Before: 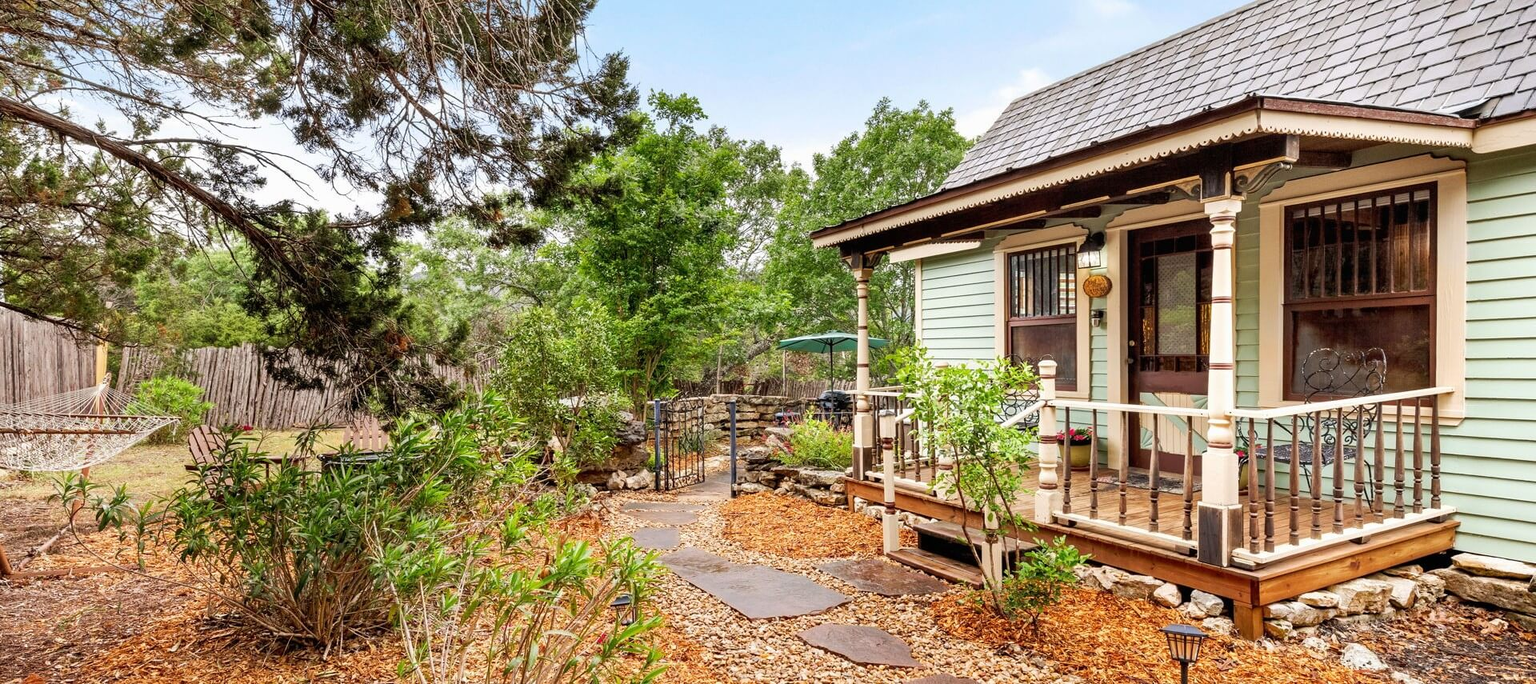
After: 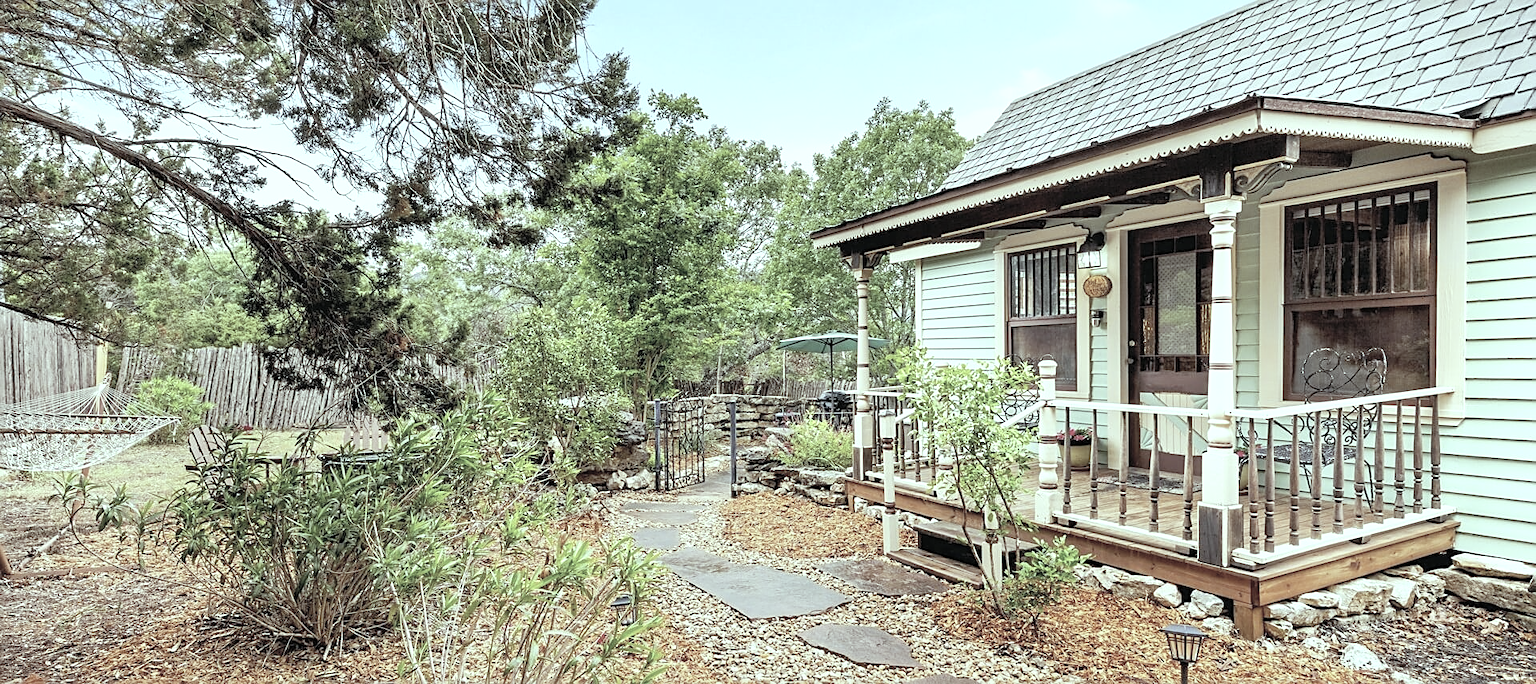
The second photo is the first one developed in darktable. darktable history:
contrast brightness saturation: brightness 0.18, saturation -0.5
color balance: mode lift, gamma, gain (sRGB), lift [0.997, 0.979, 1.021, 1.011], gamma [1, 1.084, 0.916, 0.998], gain [1, 0.87, 1.13, 1.101], contrast 4.55%, contrast fulcrum 38.24%, output saturation 104.09%
sharpen: on, module defaults
